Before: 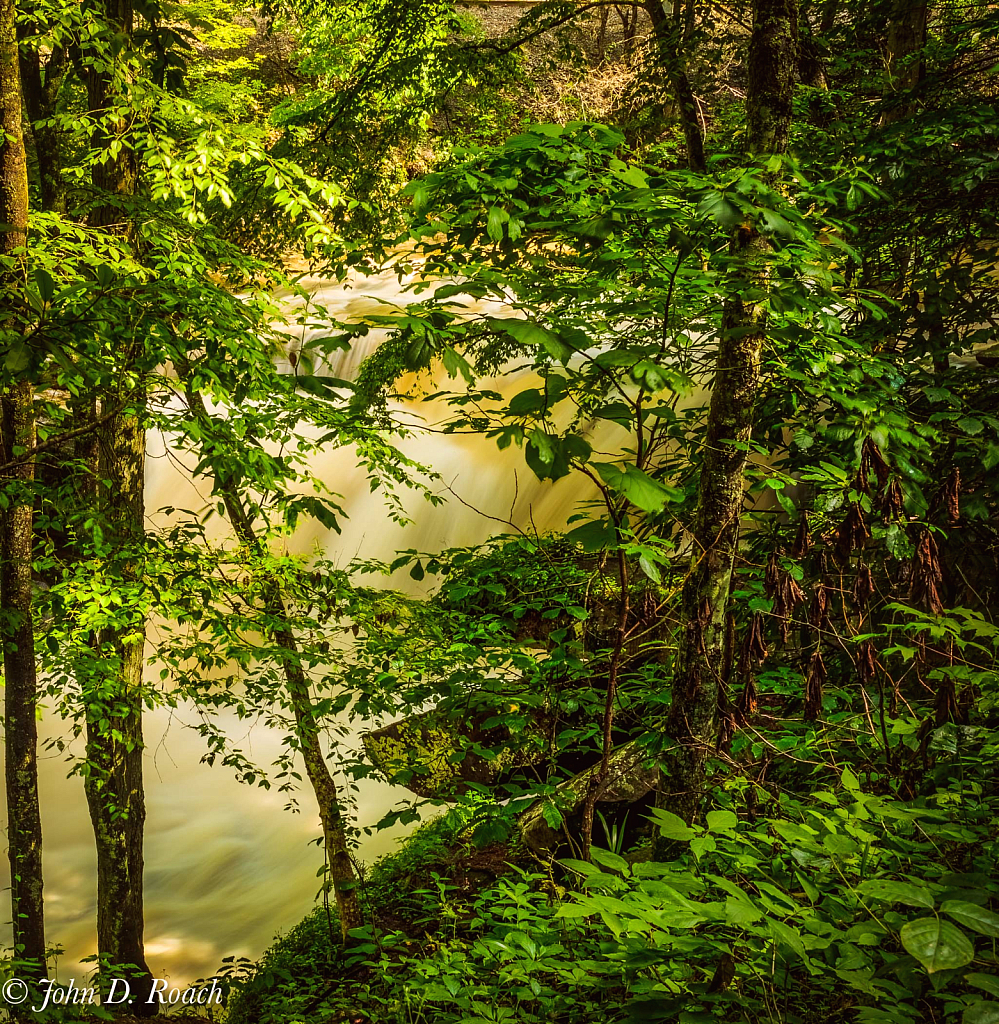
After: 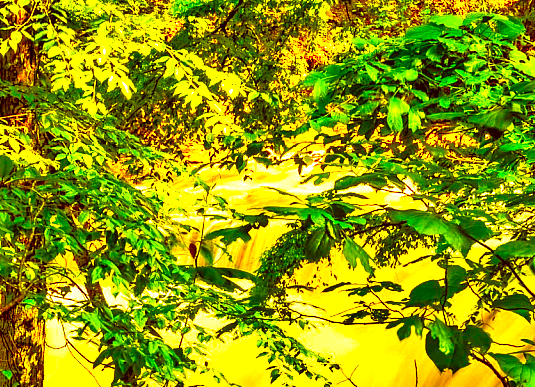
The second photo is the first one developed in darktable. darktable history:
contrast equalizer: octaves 7, y [[0.6 ×6], [0.55 ×6], [0 ×6], [0 ×6], [0 ×6]]
crop: left 10.037%, top 10.654%, right 36.344%, bottom 51.511%
exposure: black level correction 0, exposure 0.954 EV, compensate exposure bias true, compensate highlight preservation false
color balance rgb: perceptual saturation grading › global saturation 27.132%, perceptual saturation grading › highlights -28.916%, perceptual saturation grading › mid-tones 15.563%, perceptual saturation grading › shadows 34.172%, global vibrance 30.076%
tone equalizer: -7 EV 0.14 EV, -6 EV 0.63 EV, -5 EV 1.11 EV, -4 EV 1.34 EV, -3 EV 1.14 EV, -2 EV 0.6 EV, -1 EV 0.146 EV
color correction: highlights a* 10.68, highlights b* 30.39, shadows a* 2.69, shadows b* 18.3, saturation 1.75
